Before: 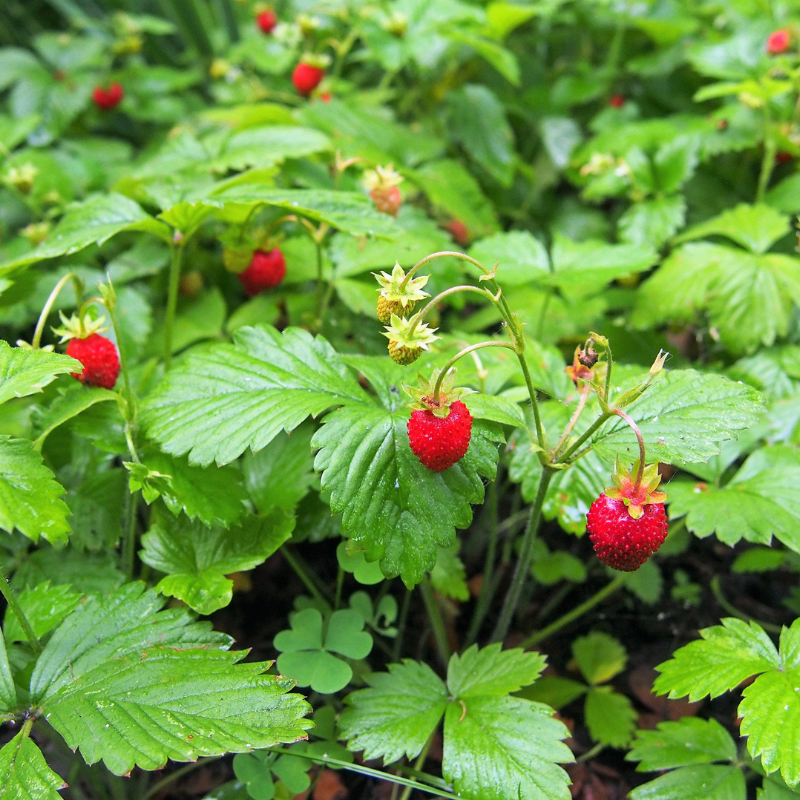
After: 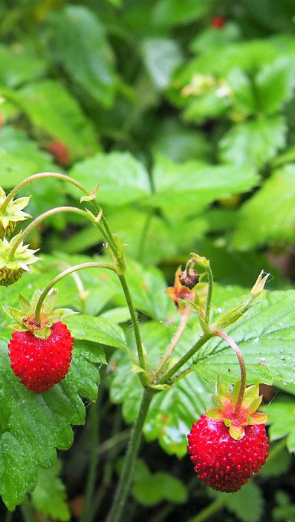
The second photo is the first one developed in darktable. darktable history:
crop and rotate: left 49.904%, top 10.114%, right 13.22%, bottom 24.62%
